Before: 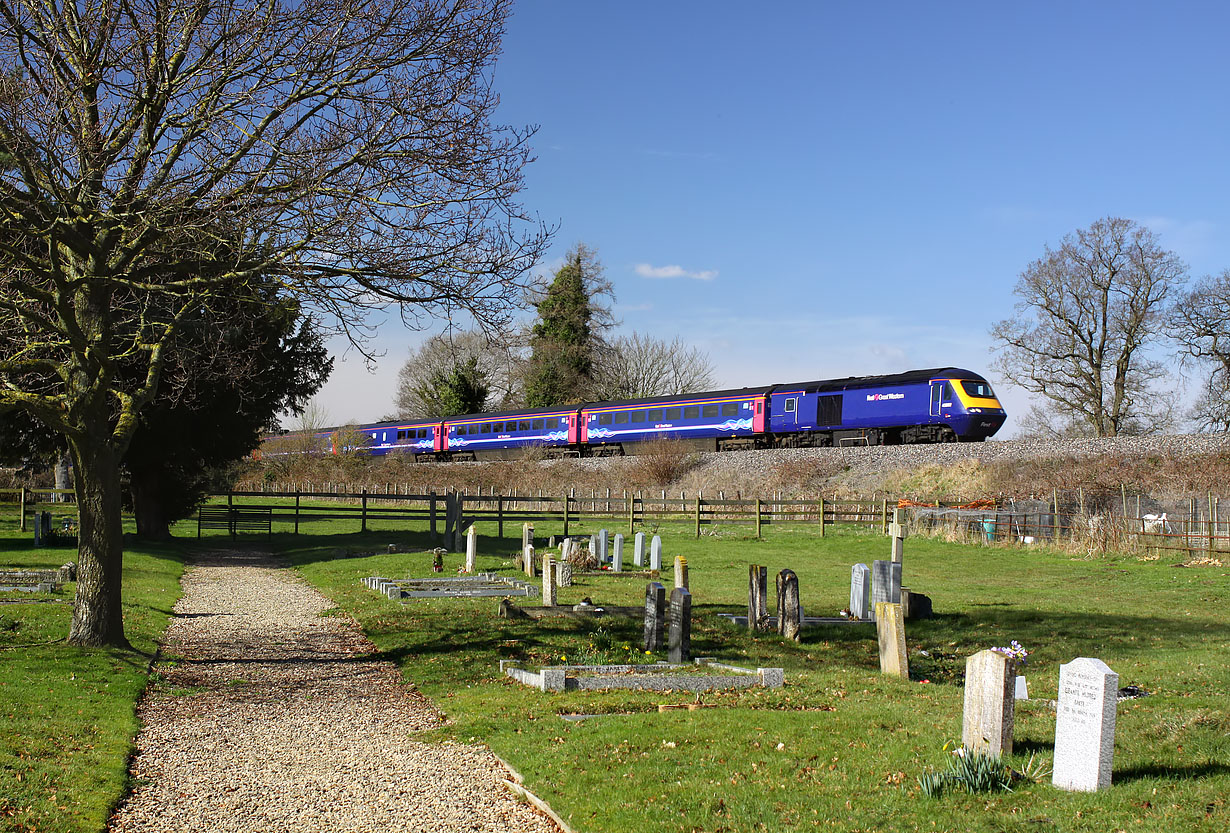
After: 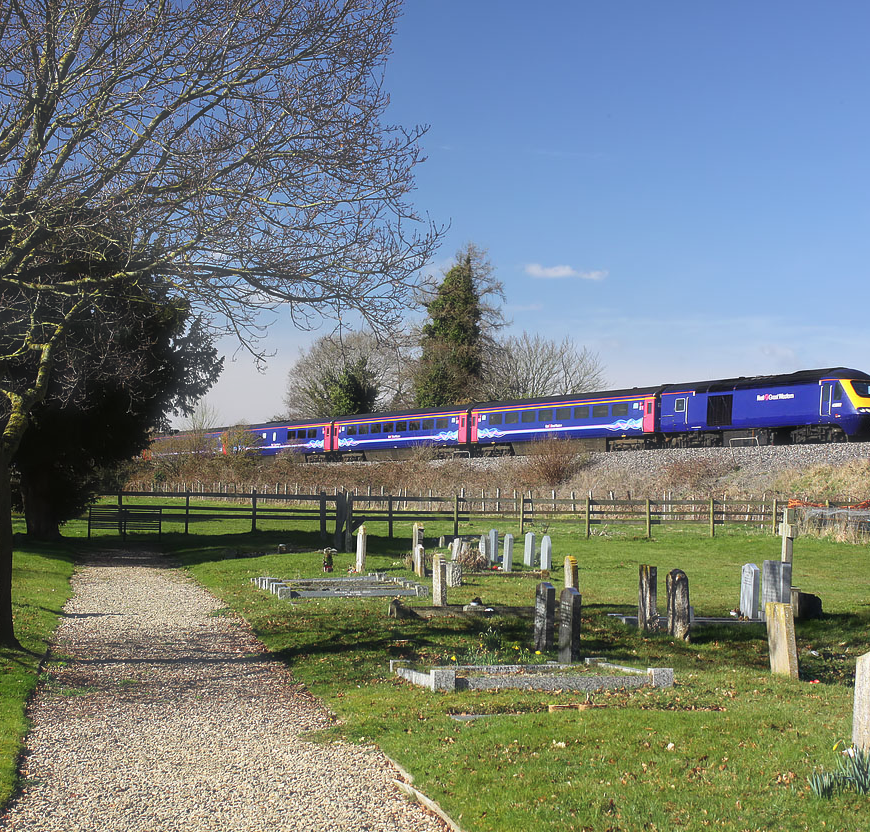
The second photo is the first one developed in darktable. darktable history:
crop and rotate: left 9.061%, right 20.142%
haze removal: strength -0.1, adaptive false
